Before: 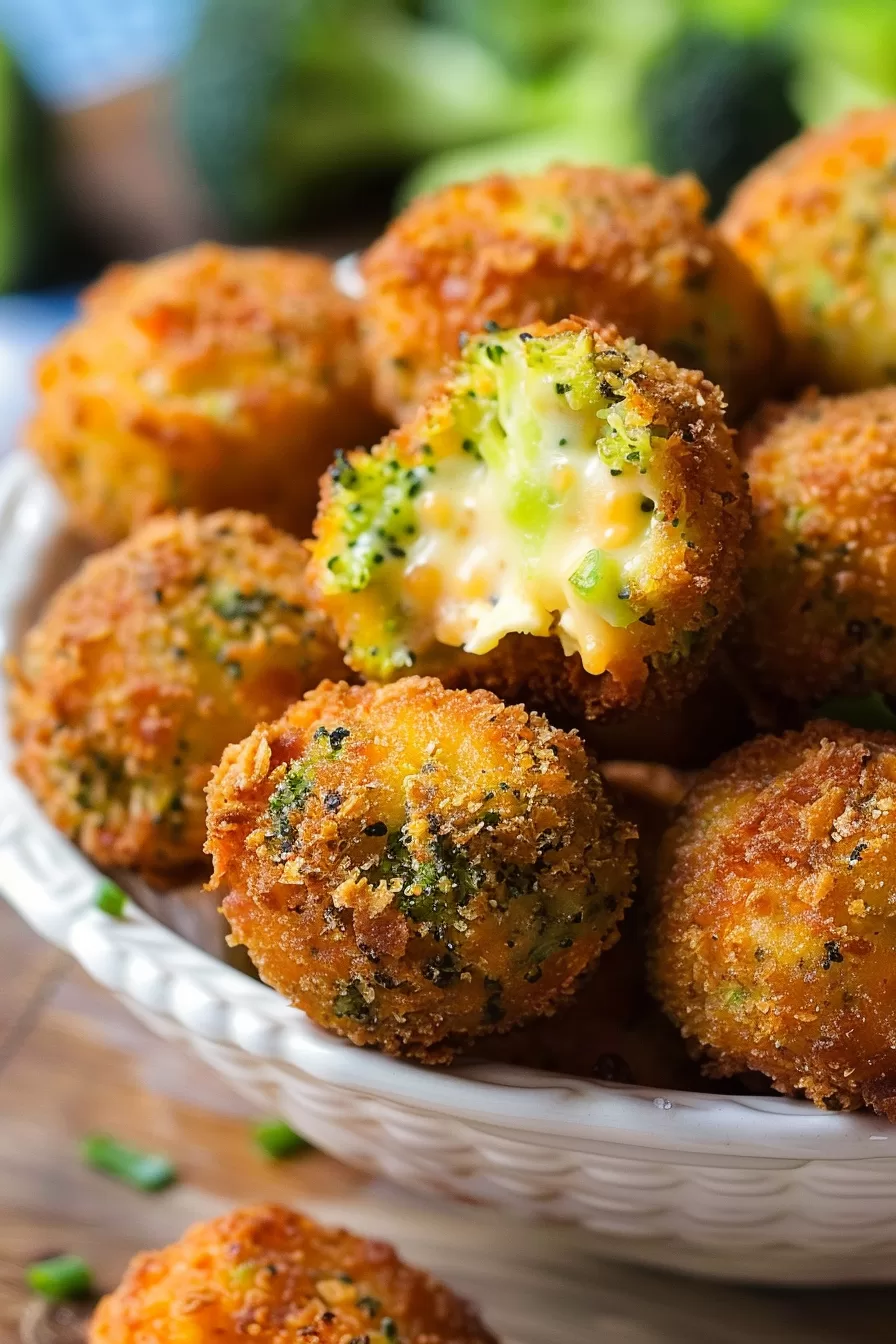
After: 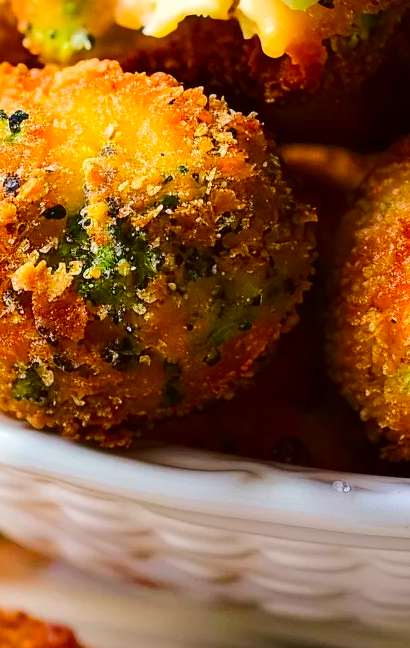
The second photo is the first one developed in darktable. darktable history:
crop: left 35.93%, top 45.916%, right 18.224%, bottom 5.852%
color balance rgb: shadows lift › chroma 2.013%, shadows lift › hue 215.42°, perceptual saturation grading › global saturation 9.267%, perceptual saturation grading › highlights -13.467%, perceptual saturation grading › mid-tones 14.808%, perceptual saturation grading › shadows 23.791%, perceptual brilliance grading › mid-tones 9.356%, perceptual brilliance grading › shadows 15.769%
contrast brightness saturation: contrast 0.172, saturation 0.302
